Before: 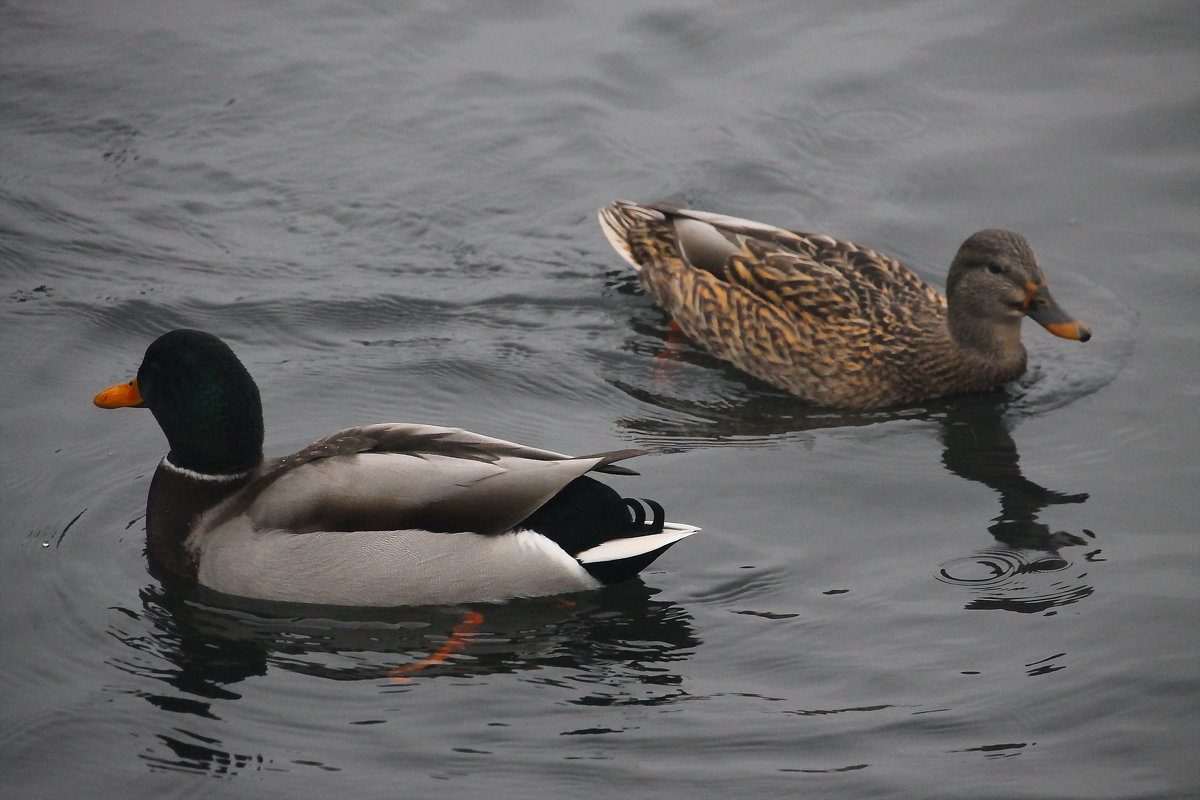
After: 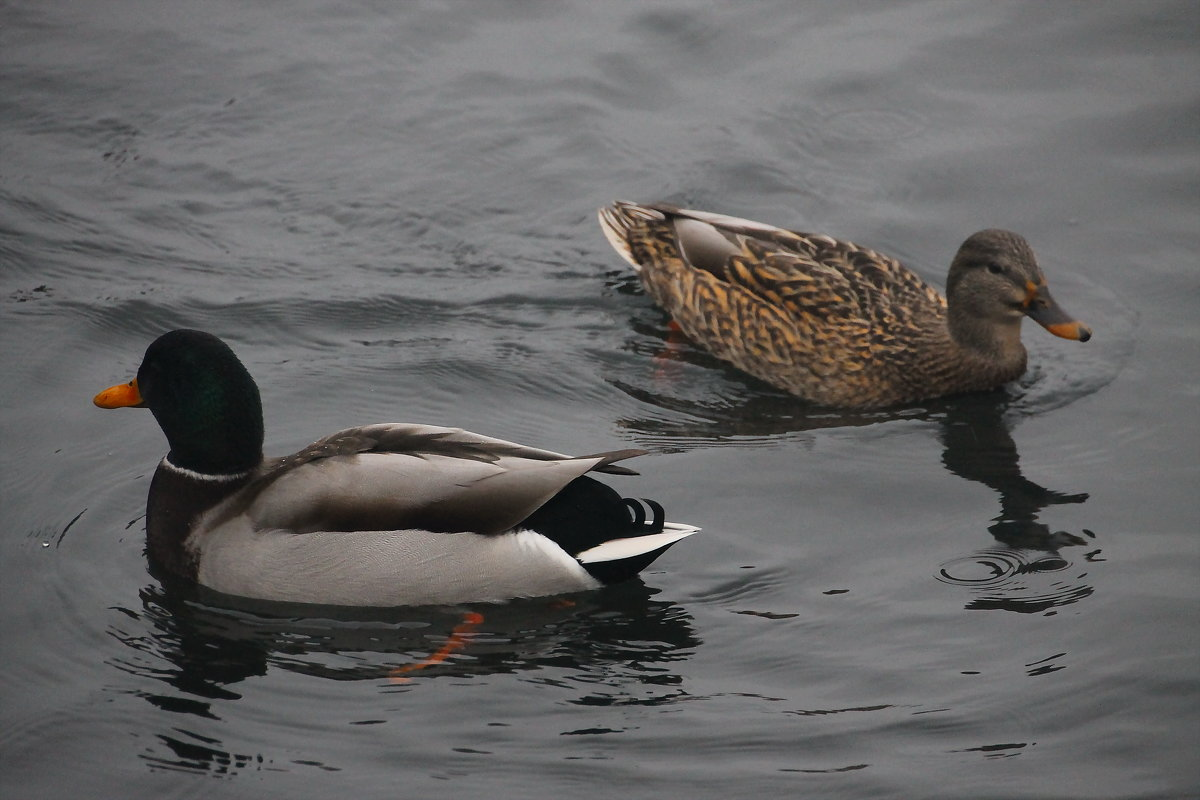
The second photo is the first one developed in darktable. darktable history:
exposure: exposure -0.158 EV, compensate highlight preservation false
